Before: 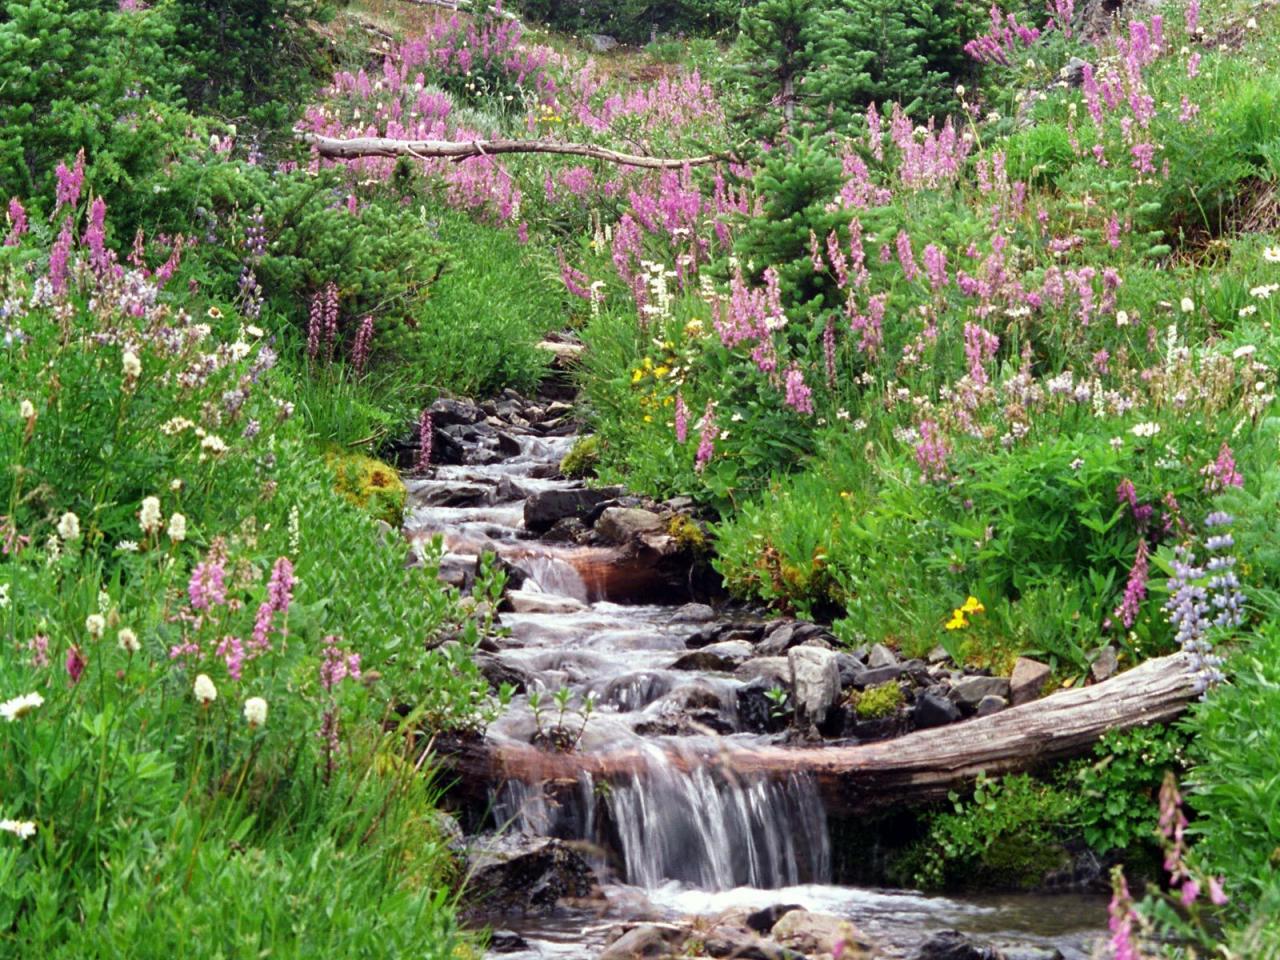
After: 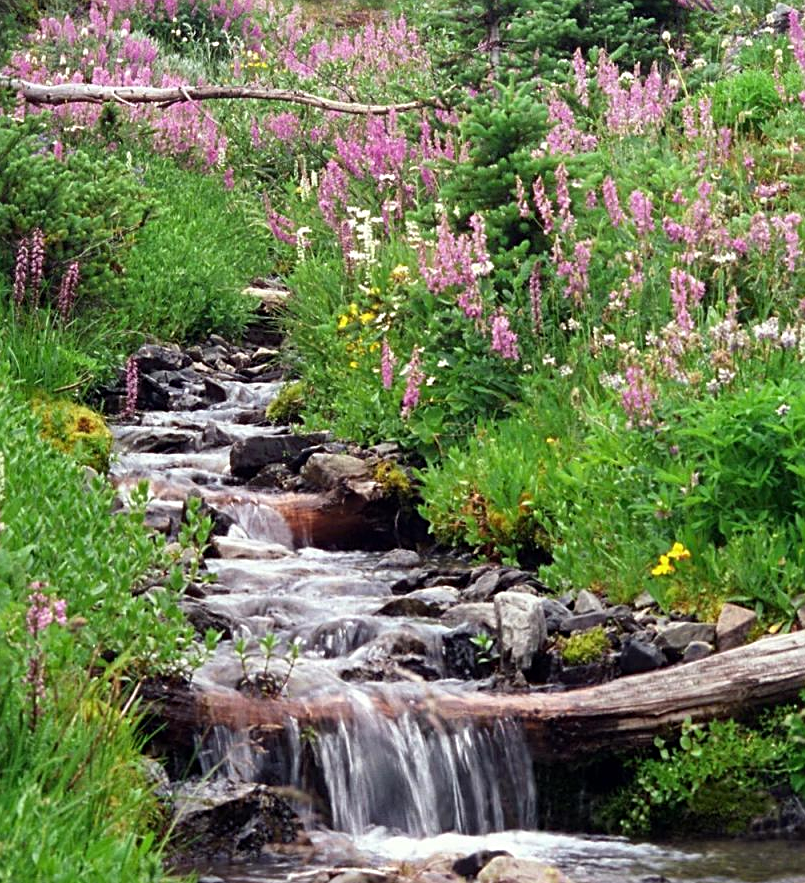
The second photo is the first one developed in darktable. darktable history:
crop and rotate: left 23.013%, top 5.633%, right 14.092%, bottom 2.317%
sharpen: radius 2.477, amount 0.336
